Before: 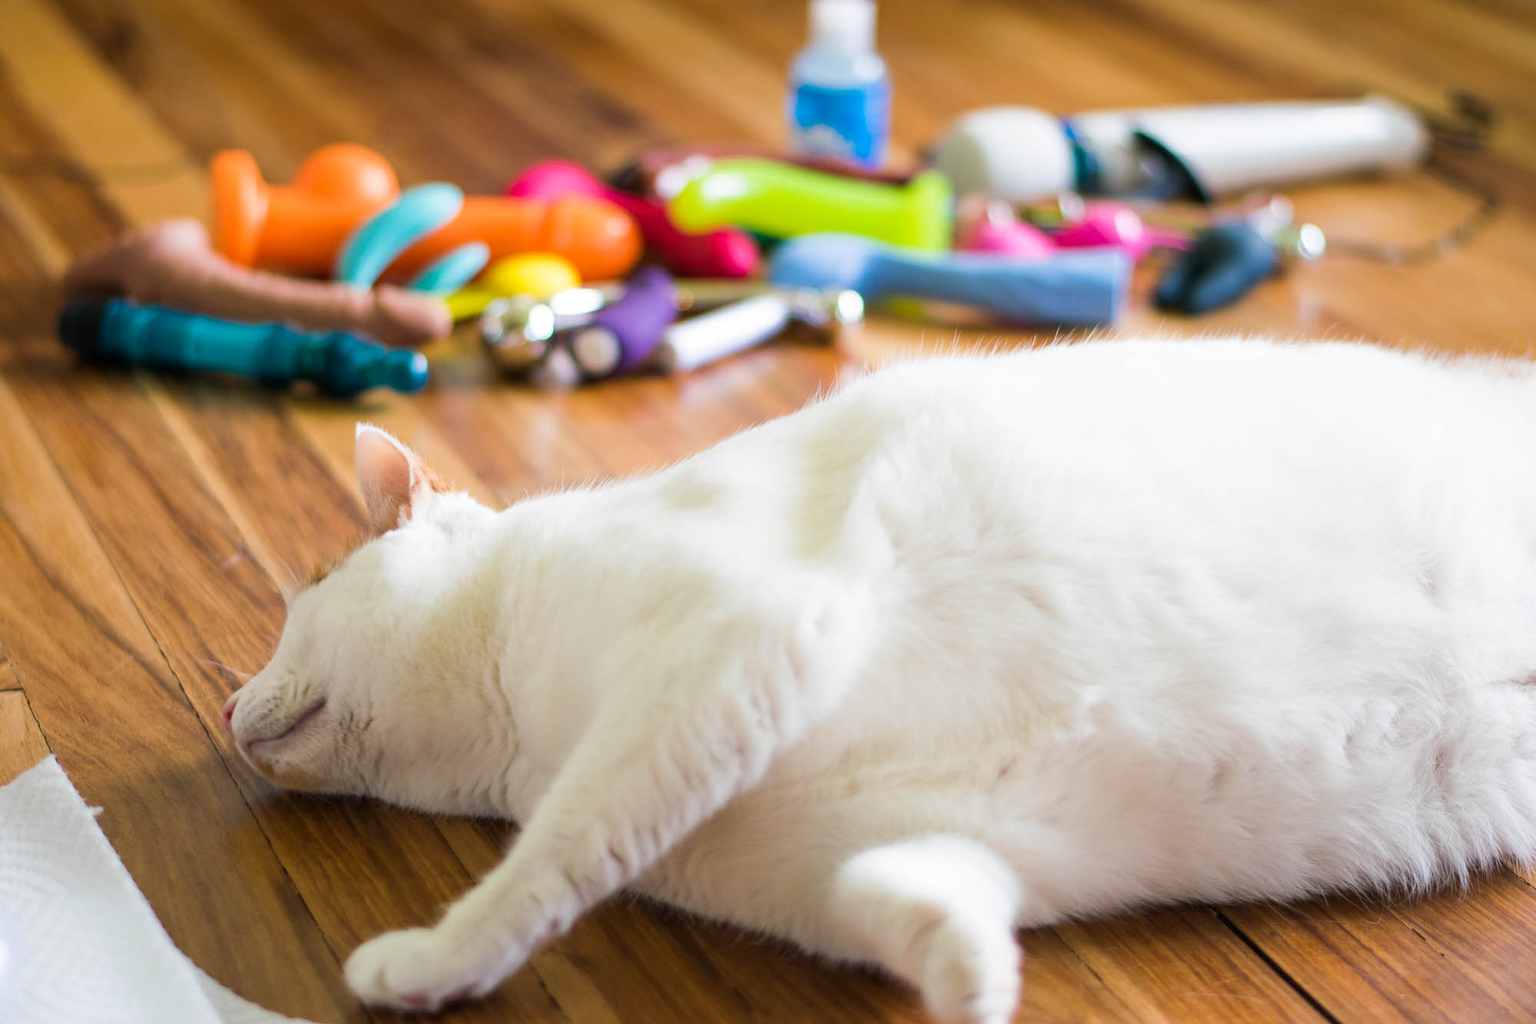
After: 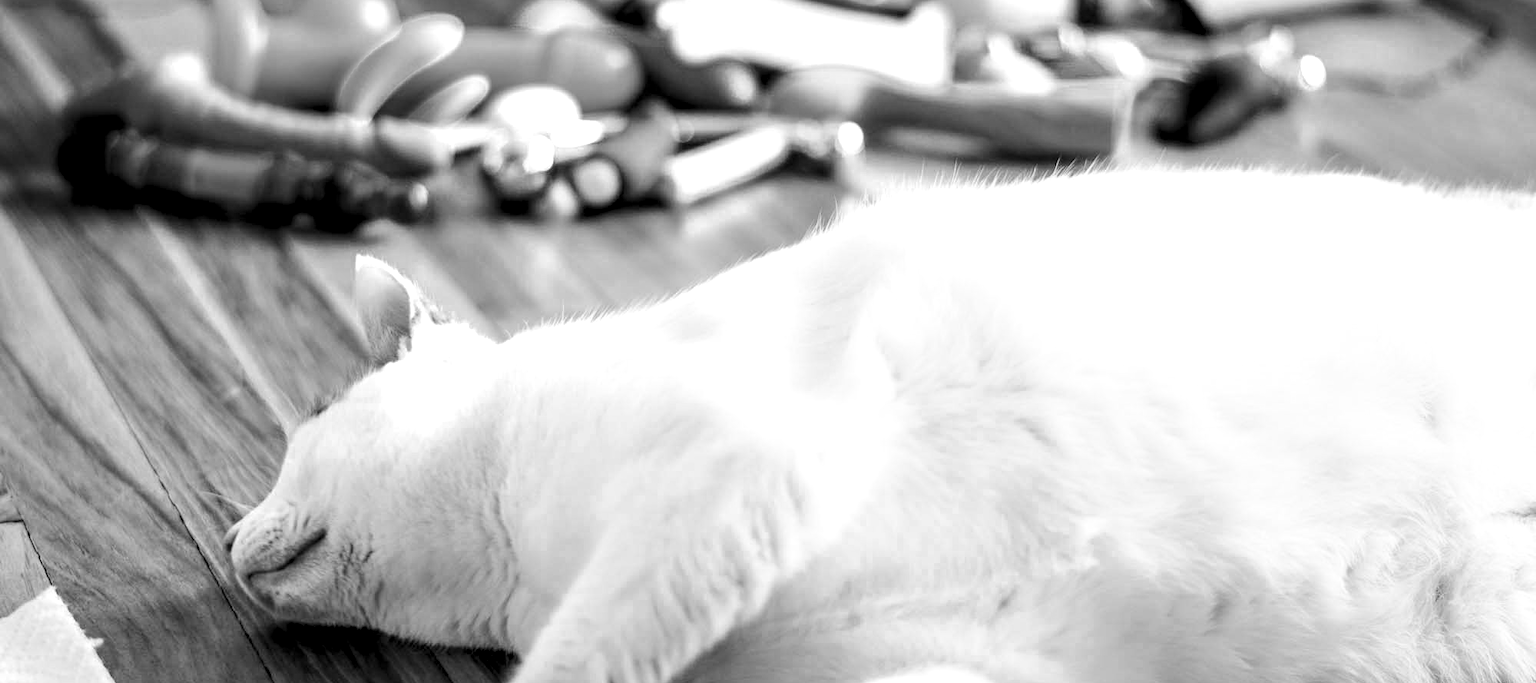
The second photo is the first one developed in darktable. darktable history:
color zones: curves: ch0 [(0.002, 0.593) (0.143, 0.417) (0.285, 0.541) (0.455, 0.289) (0.608, 0.327) (0.727, 0.283) (0.869, 0.571) (1, 0.603)]; ch1 [(0, 0) (0.143, 0) (0.286, 0) (0.429, 0) (0.571, 0) (0.714, 0) (0.857, 0)]
local contrast: highlights 60%, shadows 61%, detail 160%
crop: top 16.444%, bottom 16.779%
tone curve: curves: ch0 [(0, 0.023) (0.087, 0.065) (0.184, 0.168) (0.45, 0.54) (0.57, 0.683) (0.722, 0.825) (0.877, 0.948) (1, 1)]; ch1 [(0, 0) (0.388, 0.369) (0.45, 0.43) (0.505, 0.509) (0.534, 0.528) (0.657, 0.655) (1, 1)]; ch2 [(0, 0) (0.314, 0.223) (0.427, 0.405) (0.5, 0.5) (0.55, 0.566) (0.625, 0.657) (1, 1)], preserve colors none
